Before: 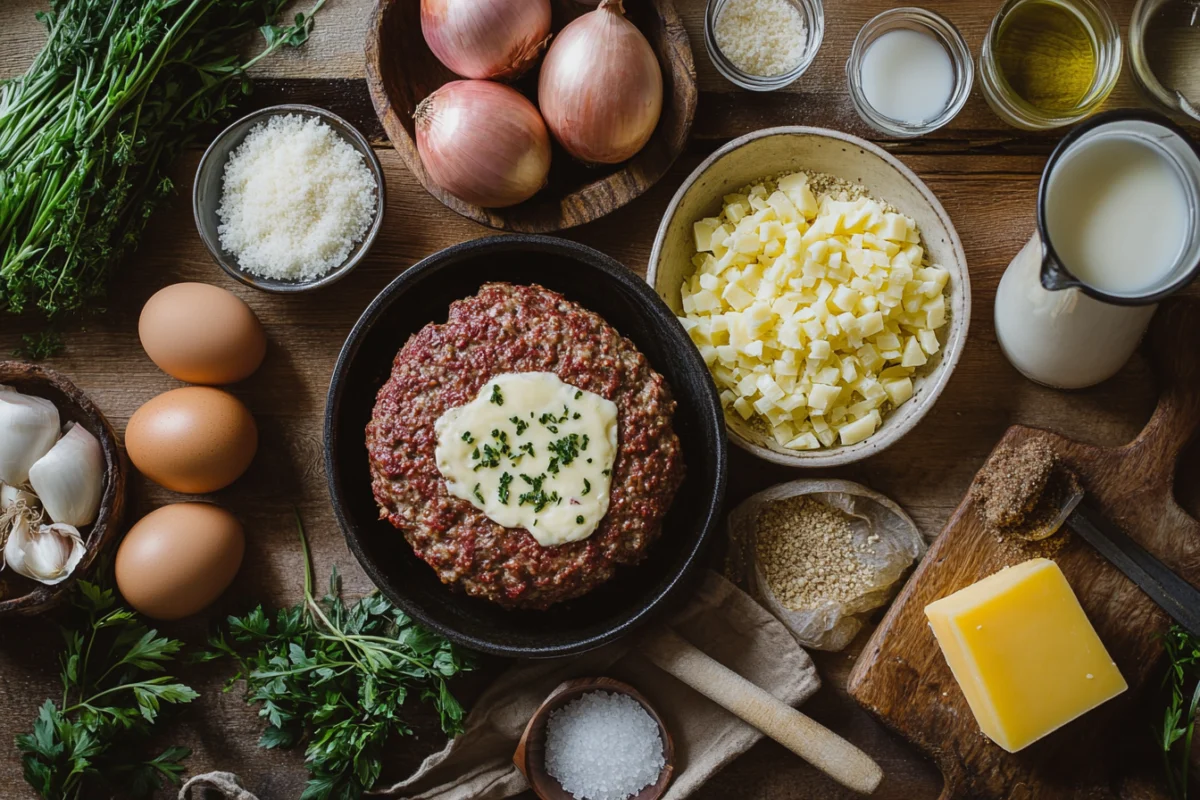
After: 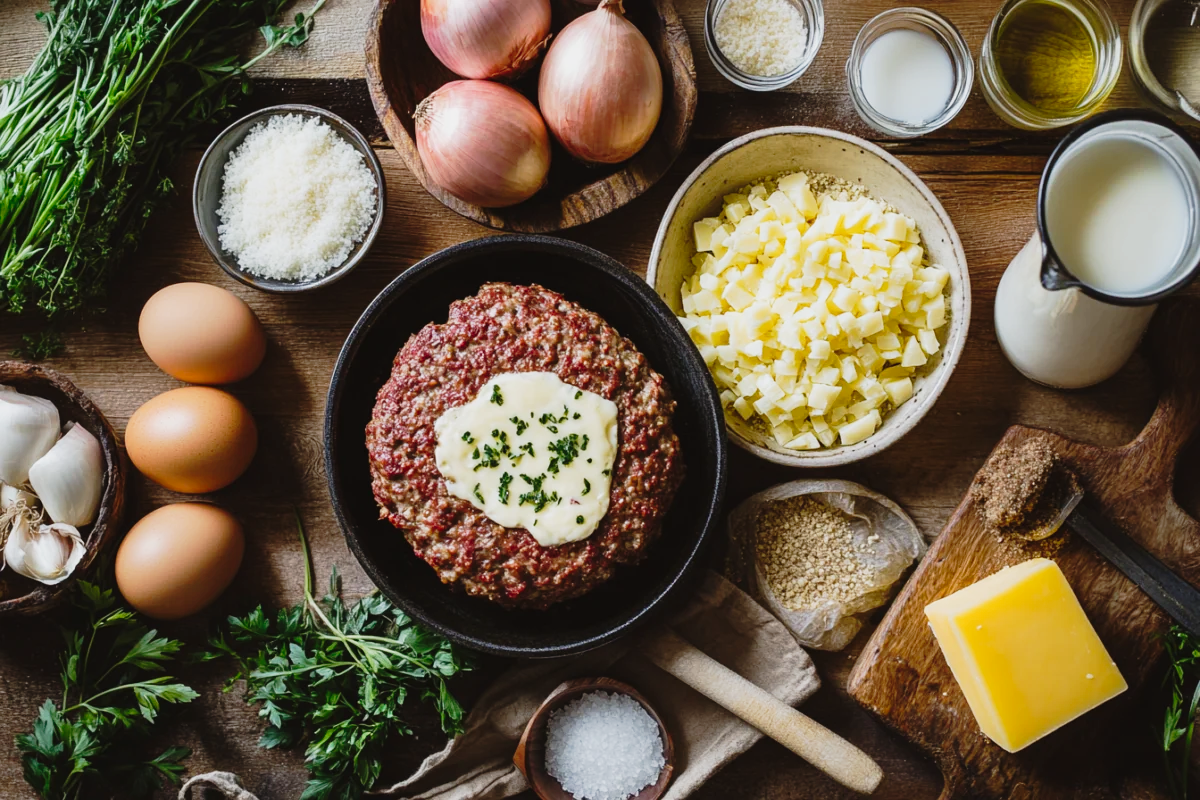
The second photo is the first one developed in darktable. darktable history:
tone curve: curves: ch0 [(0, 0.012) (0.144, 0.137) (0.326, 0.386) (0.489, 0.573) (0.656, 0.763) (0.849, 0.902) (1, 0.974)]; ch1 [(0, 0) (0.366, 0.367) (0.475, 0.453) (0.487, 0.501) (0.519, 0.527) (0.544, 0.579) (0.562, 0.619) (0.622, 0.694) (1, 1)]; ch2 [(0, 0) (0.333, 0.346) (0.375, 0.375) (0.424, 0.43) (0.476, 0.492) (0.502, 0.503) (0.533, 0.541) (0.572, 0.615) (0.605, 0.656) (0.641, 0.709) (1, 1)], preserve colors none
